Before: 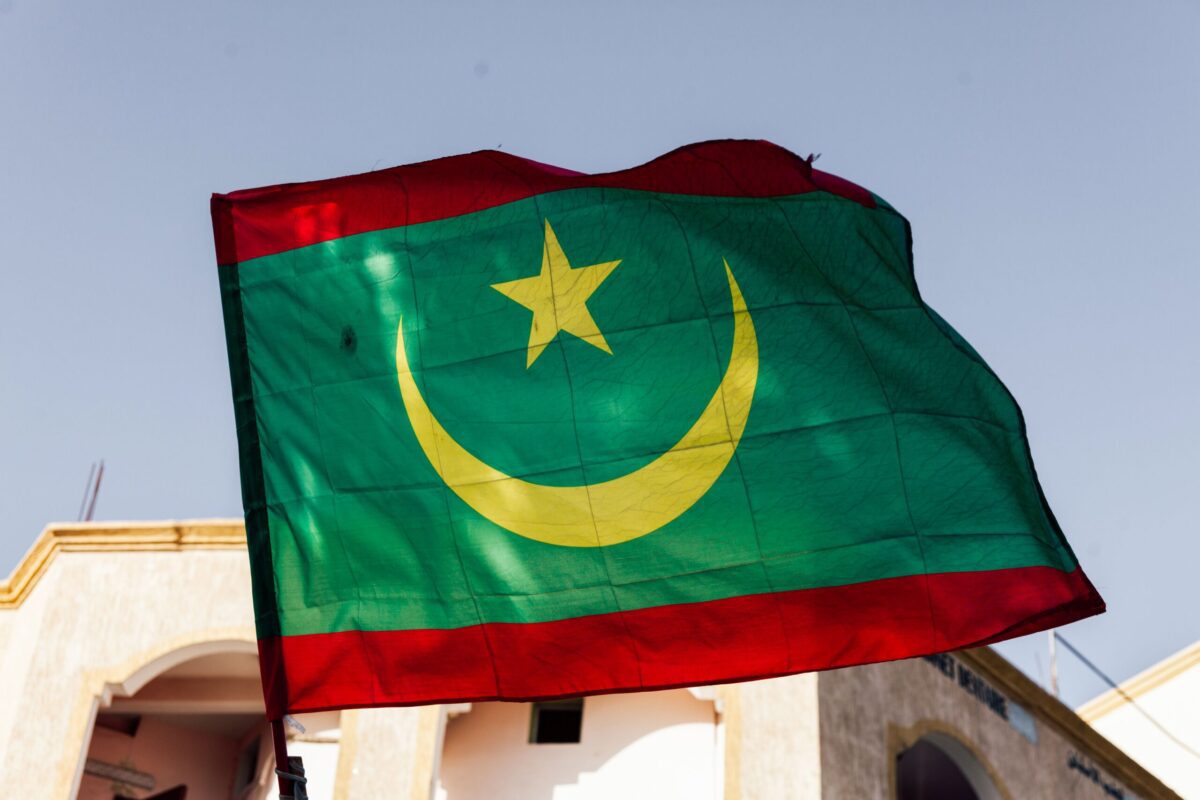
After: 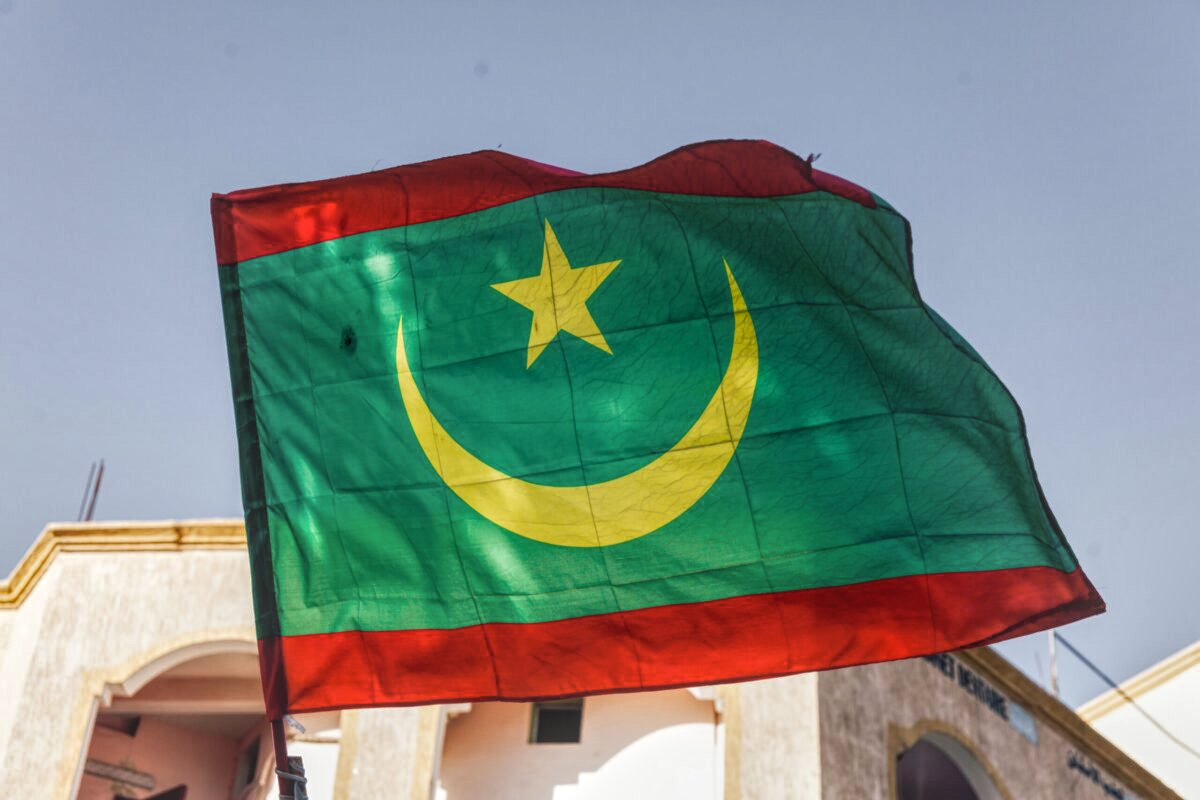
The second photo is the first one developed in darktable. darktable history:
local contrast: highlights 66%, shadows 32%, detail 167%, midtone range 0.2
shadows and highlights: shadows -86.89, highlights -37.42, highlights color adjustment 0.817%, soften with gaussian
